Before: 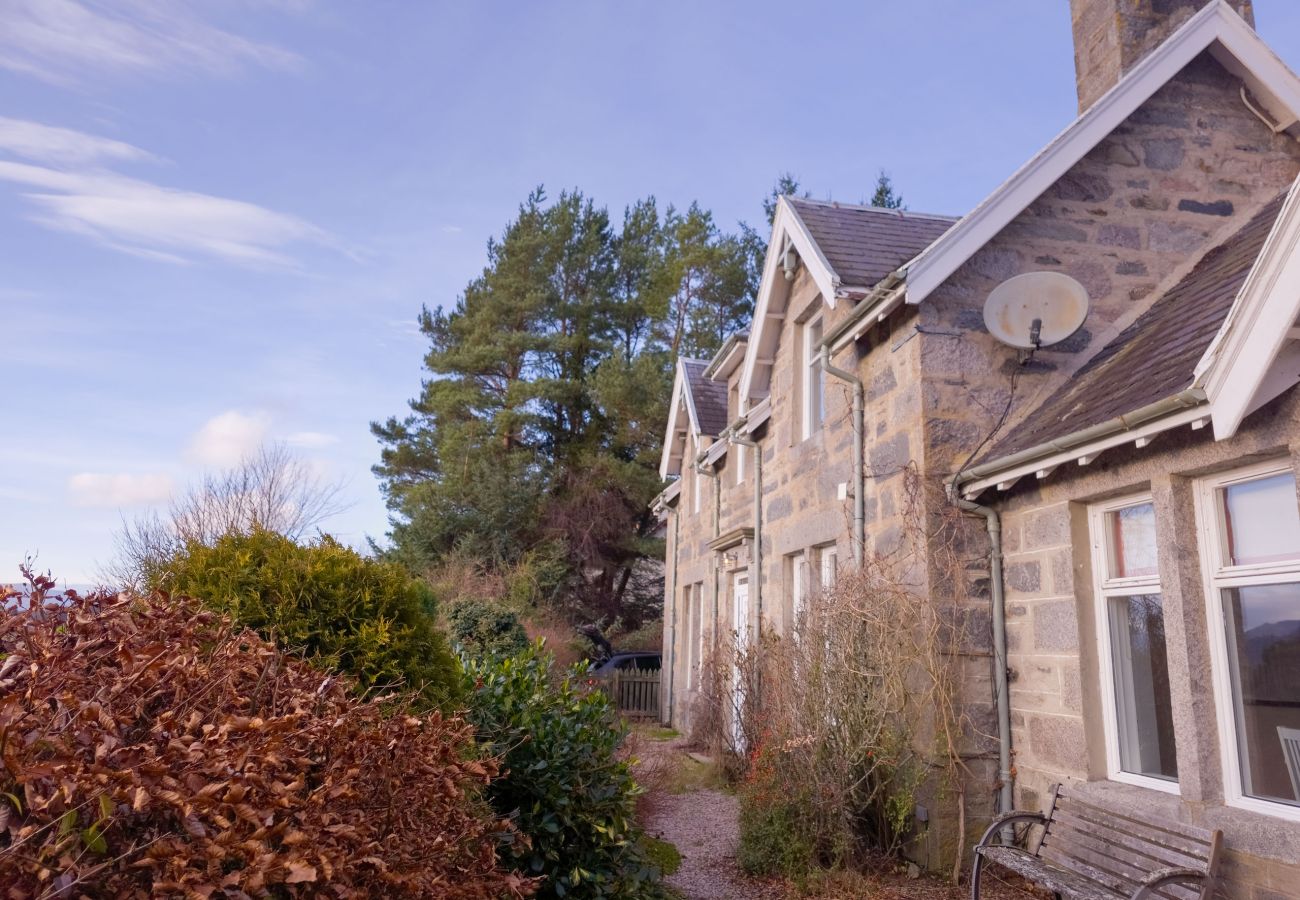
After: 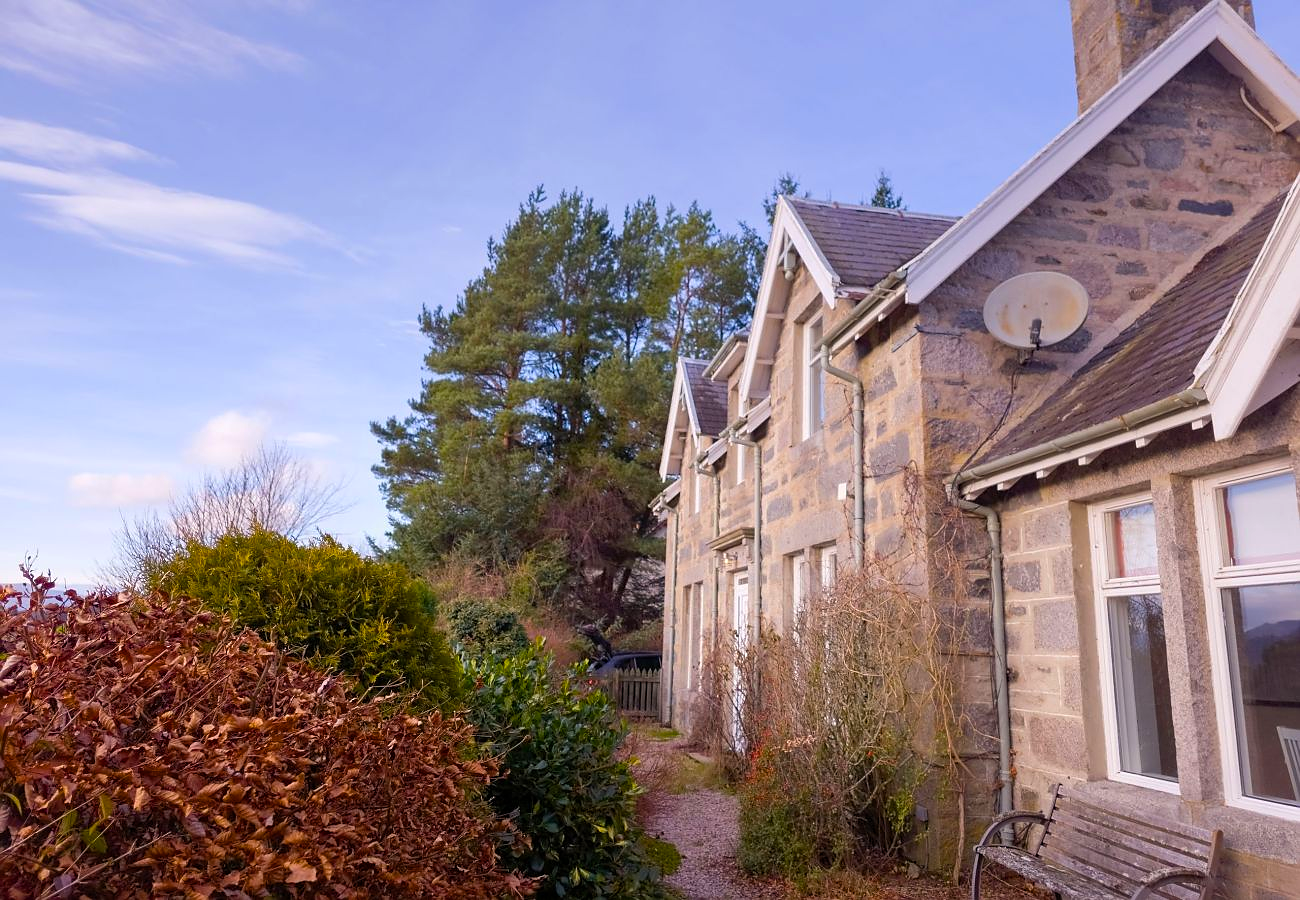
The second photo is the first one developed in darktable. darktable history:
color balance rgb: perceptual saturation grading › global saturation 30.063%, global vibrance 11.387%, contrast 4.826%
sharpen: radius 0.978, amount 0.609
